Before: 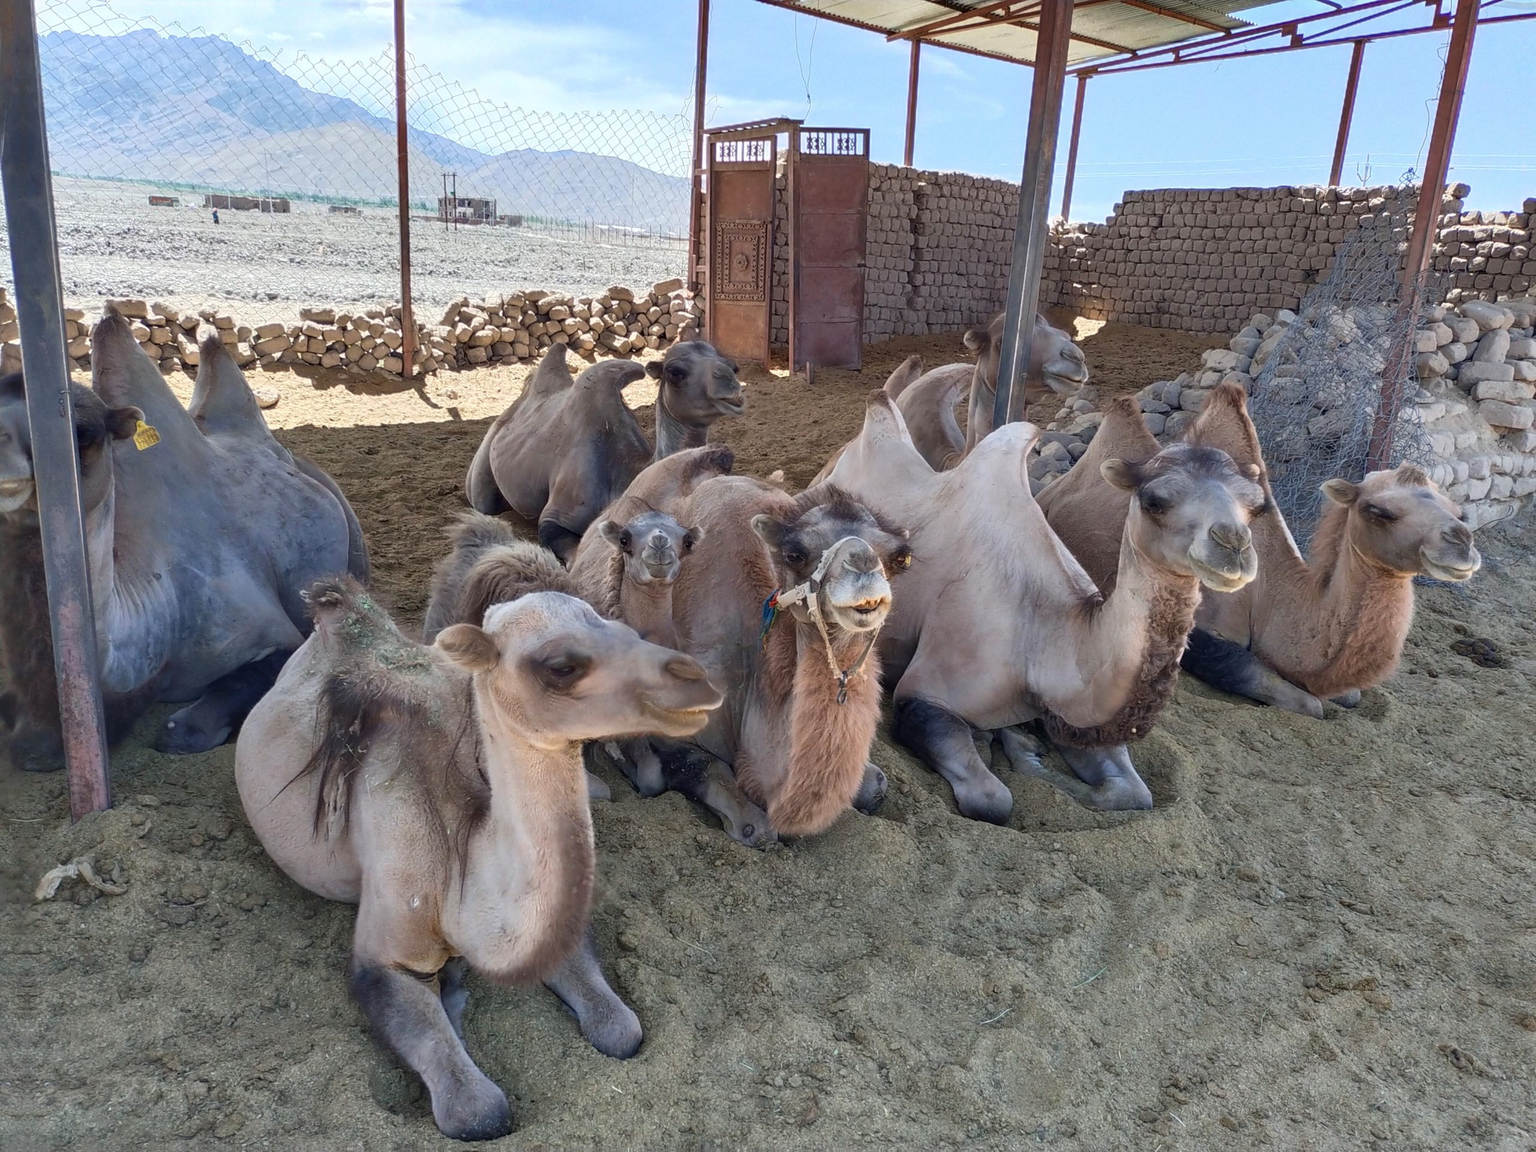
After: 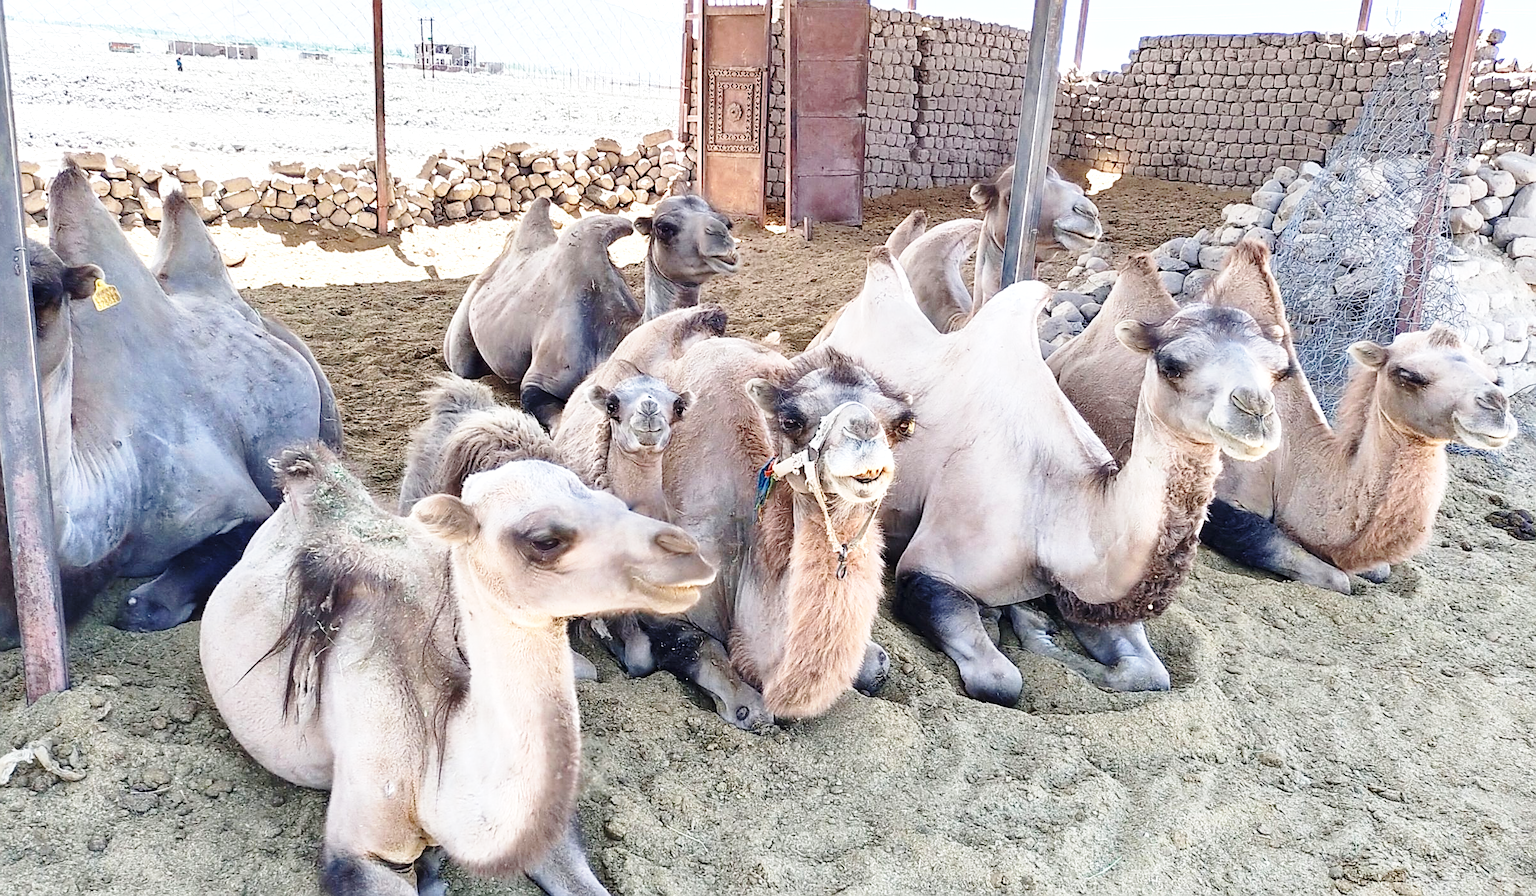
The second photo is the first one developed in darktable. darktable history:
sharpen: on, module defaults
exposure: exposure 0.732 EV, compensate highlight preservation false
crop and rotate: left 3.013%, top 13.618%, right 2.413%, bottom 12.746%
contrast brightness saturation: contrast 0.113, saturation -0.164
base curve: curves: ch0 [(0, 0) (0.028, 0.03) (0.121, 0.232) (0.46, 0.748) (0.859, 0.968) (1, 1)], preserve colors none
